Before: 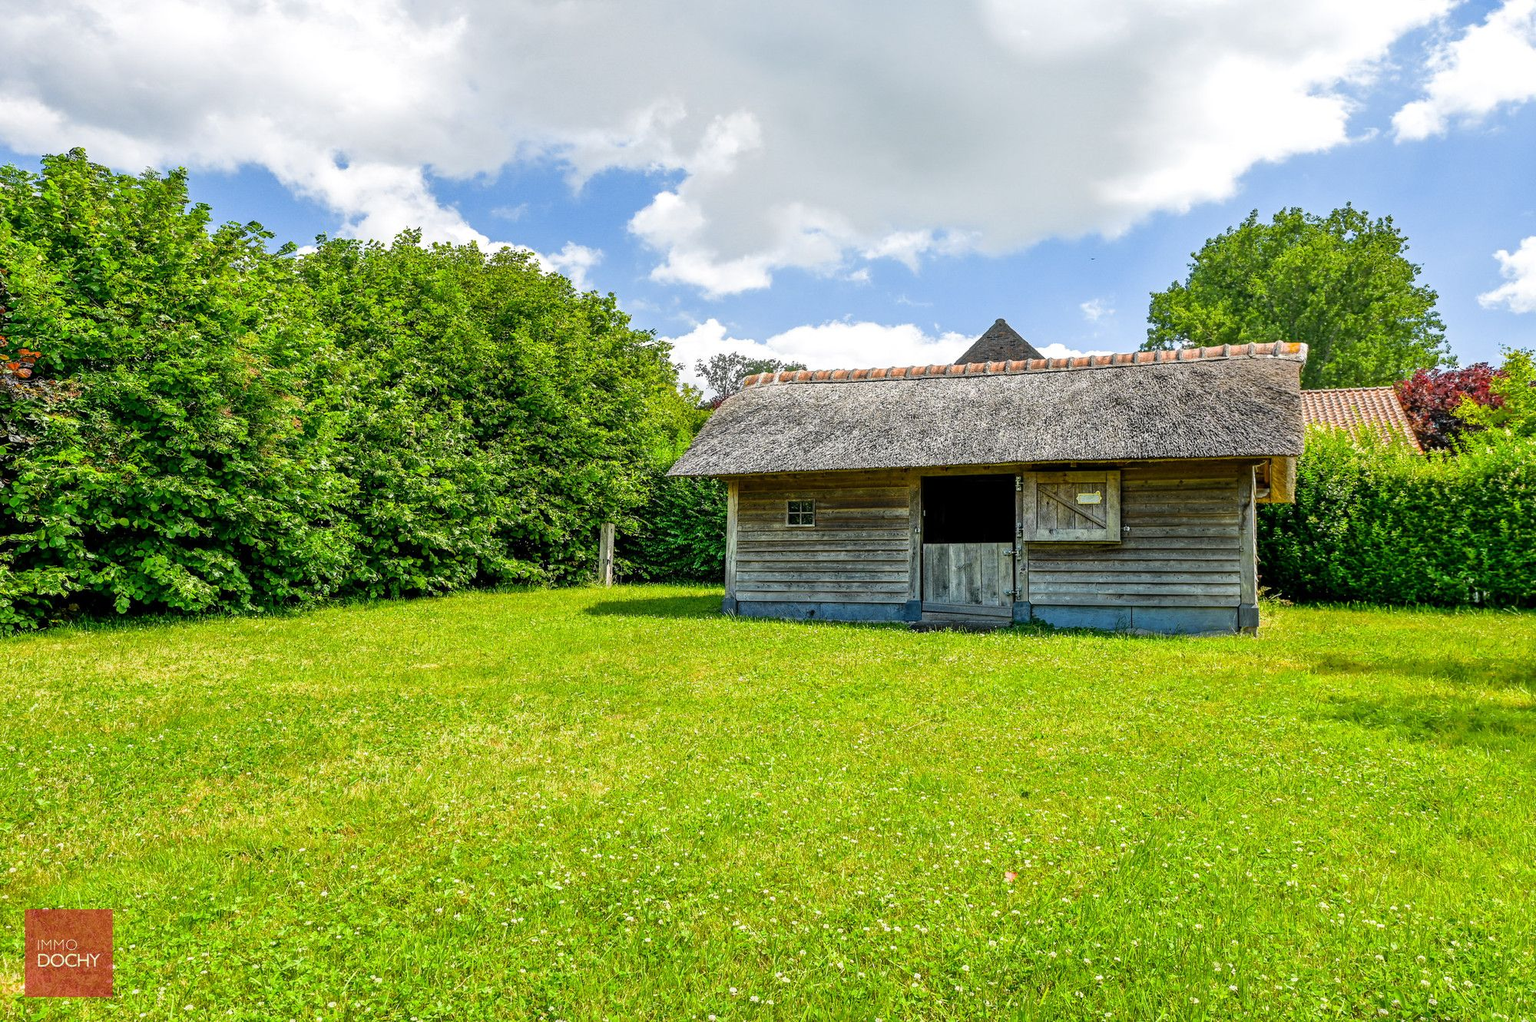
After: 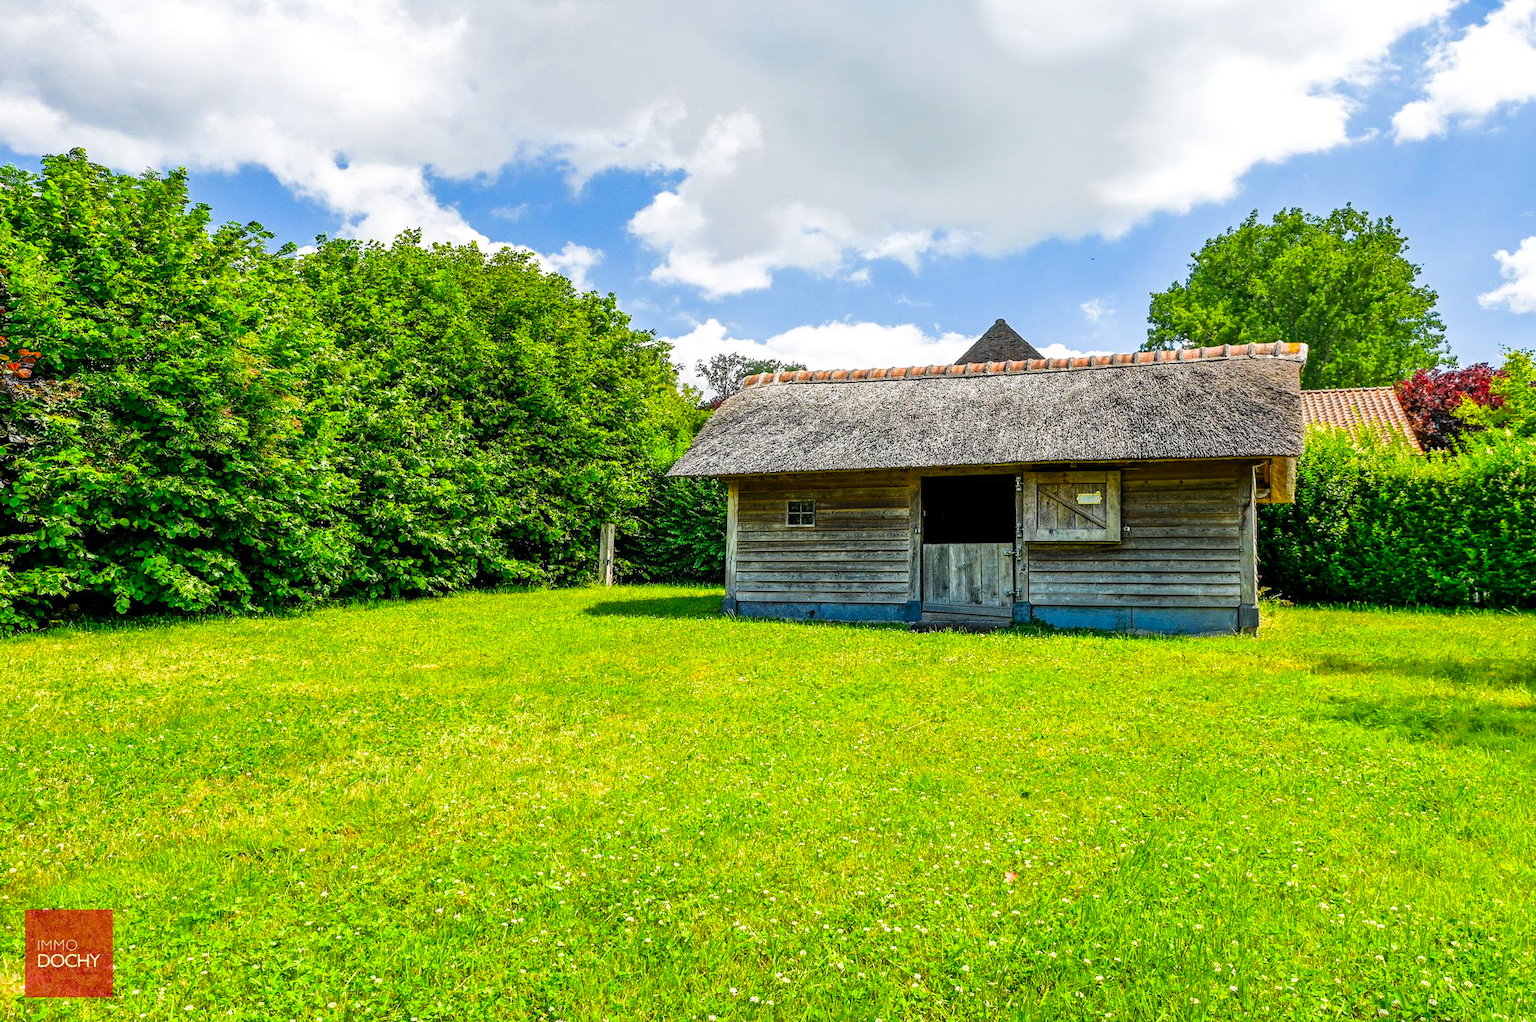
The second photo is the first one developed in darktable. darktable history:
contrast brightness saturation: contrast 0.01, saturation -0.05
color zones: curves: ch0 [(0, 0.613) (0.01, 0.613) (0.245, 0.448) (0.498, 0.529) (0.642, 0.665) (0.879, 0.777) (0.99, 0.613)]; ch1 [(0, 0) (0.143, 0) (0.286, 0) (0.429, 0) (0.571, 0) (0.714, 0) (0.857, 0)], mix -121.96%
tone curve: curves: ch0 [(0, 0) (0.08, 0.06) (0.17, 0.14) (0.5, 0.5) (0.83, 0.86) (0.92, 0.94) (1, 1)], preserve colors none
